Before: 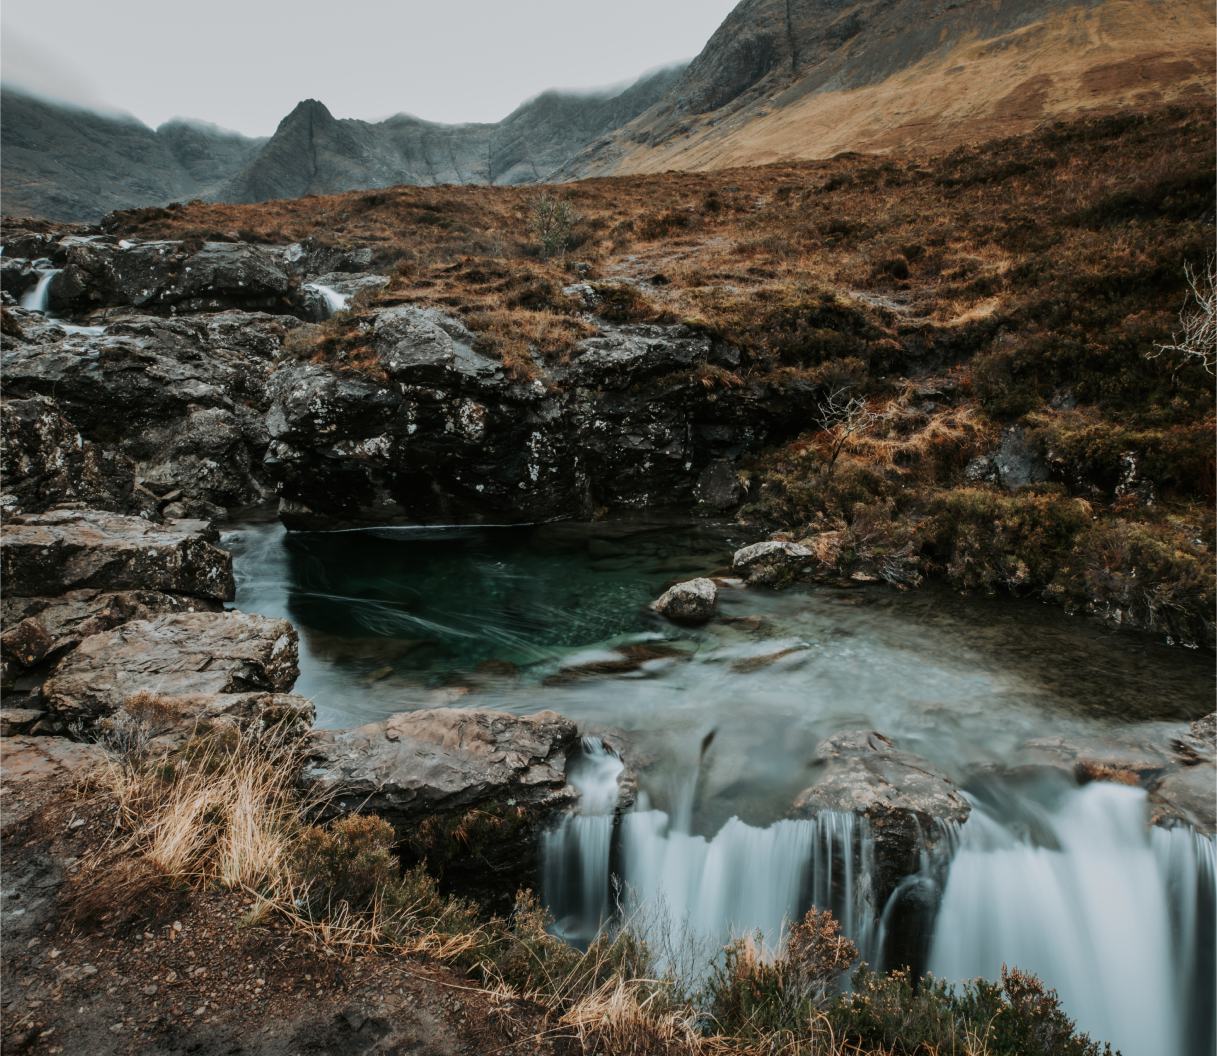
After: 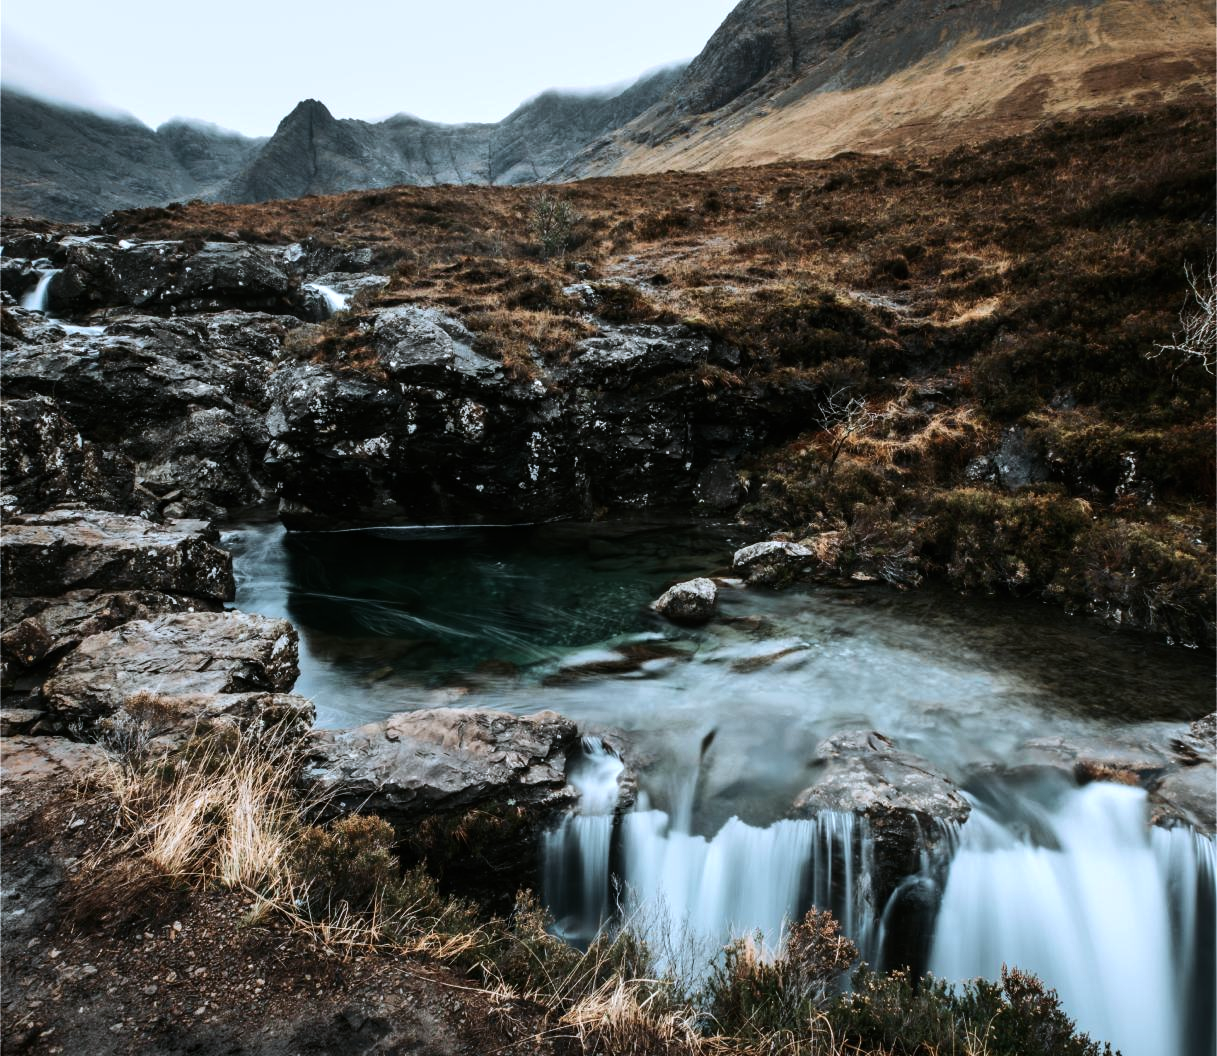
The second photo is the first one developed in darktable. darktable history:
white balance: red 0.954, blue 1.079
tone equalizer: -8 EV -0.75 EV, -7 EV -0.7 EV, -6 EV -0.6 EV, -5 EV -0.4 EV, -3 EV 0.4 EV, -2 EV 0.6 EV, -1 EV 0.7 EV, +0 EV 0.75 EV, edges refinement/feathering 500, mask exposure compensation -1.57 EV, preserve details no
